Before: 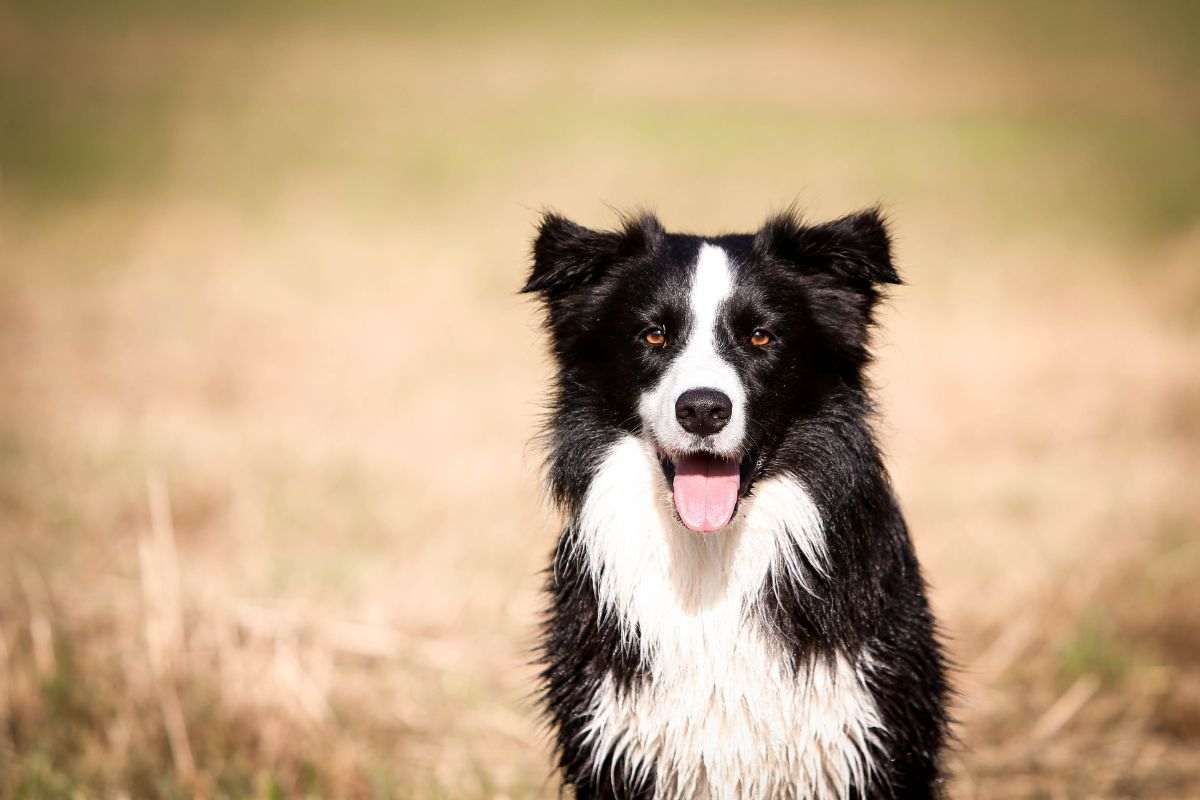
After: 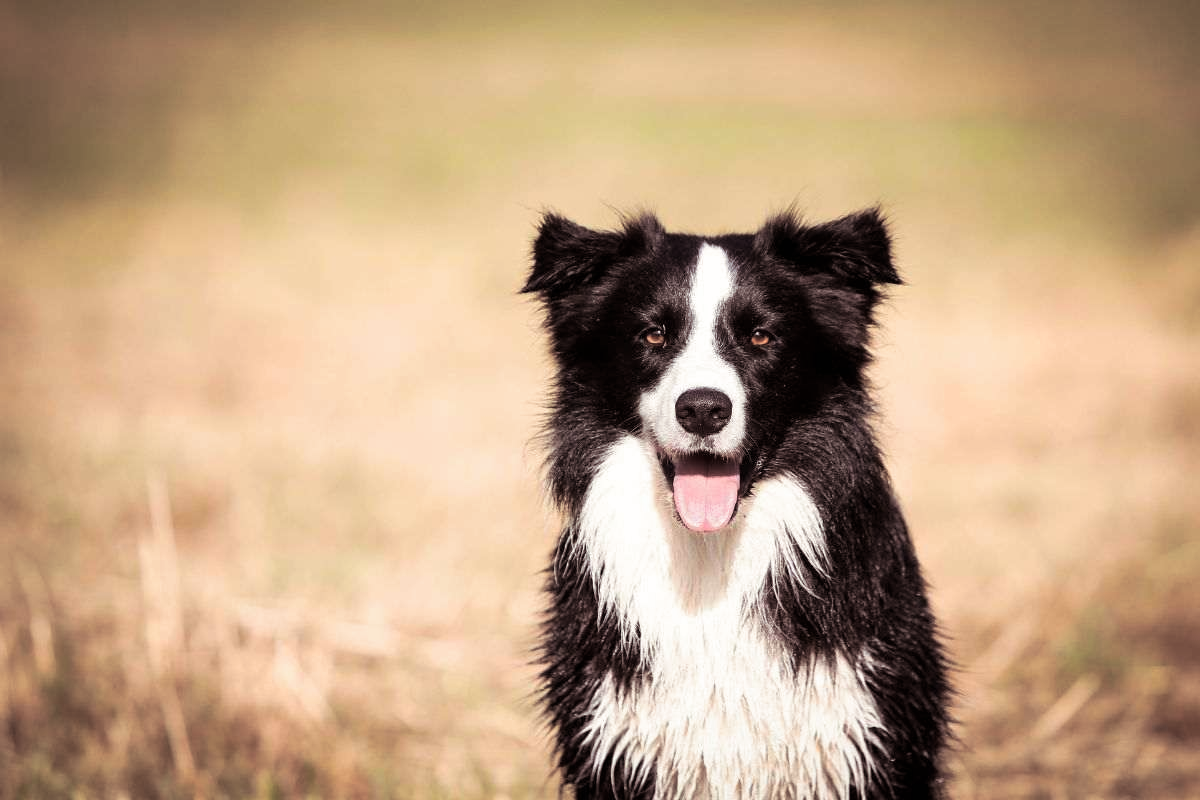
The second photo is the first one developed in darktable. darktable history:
white balance: red 1.009, blue 0.985
split-toning: shadows › saturation 0.24, highlights › hue 54°, highlights › saturation 0.24
